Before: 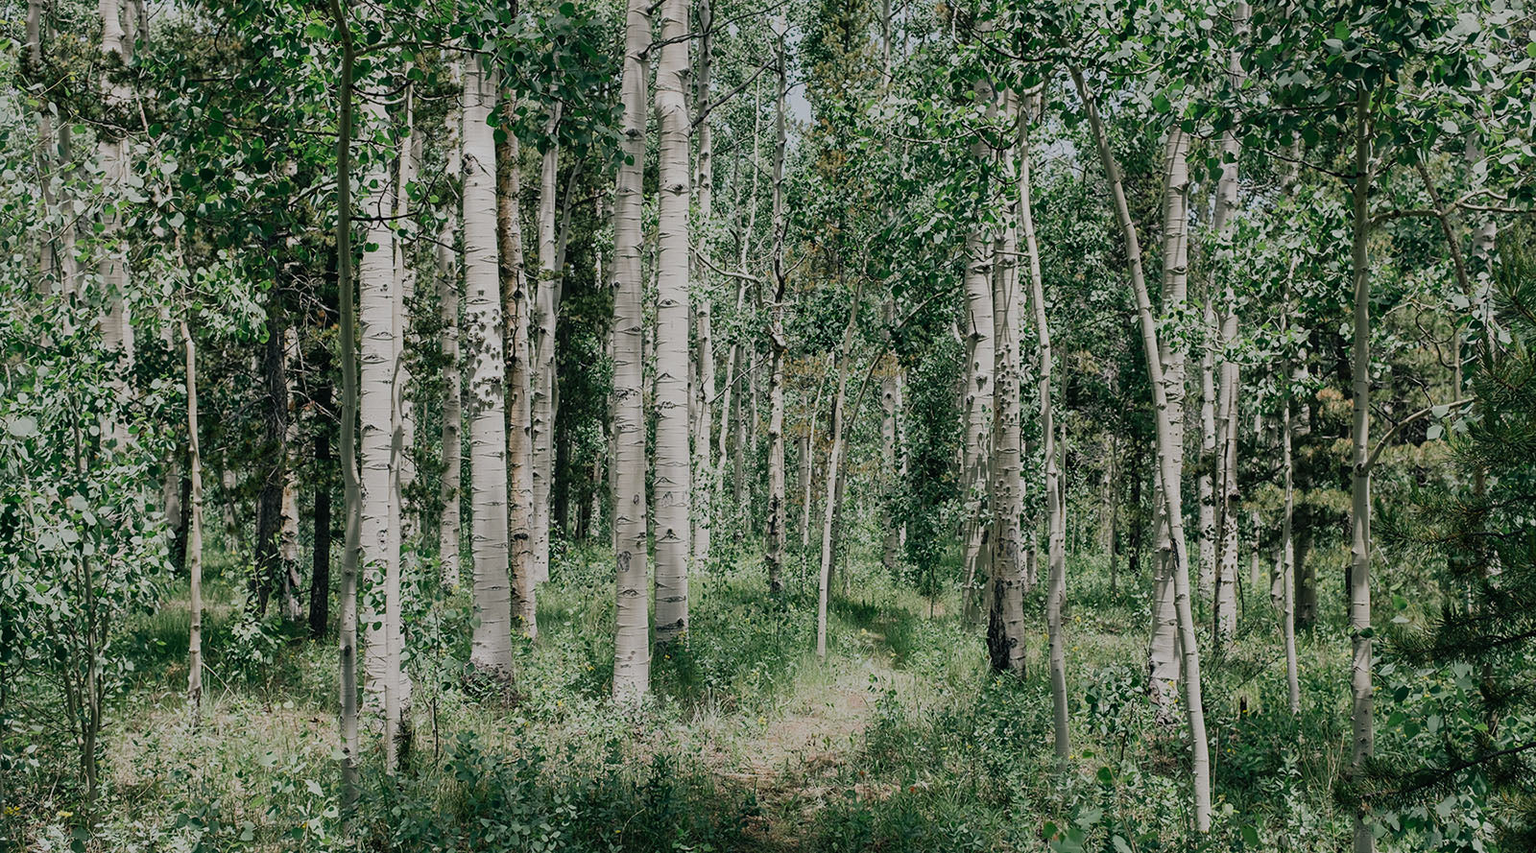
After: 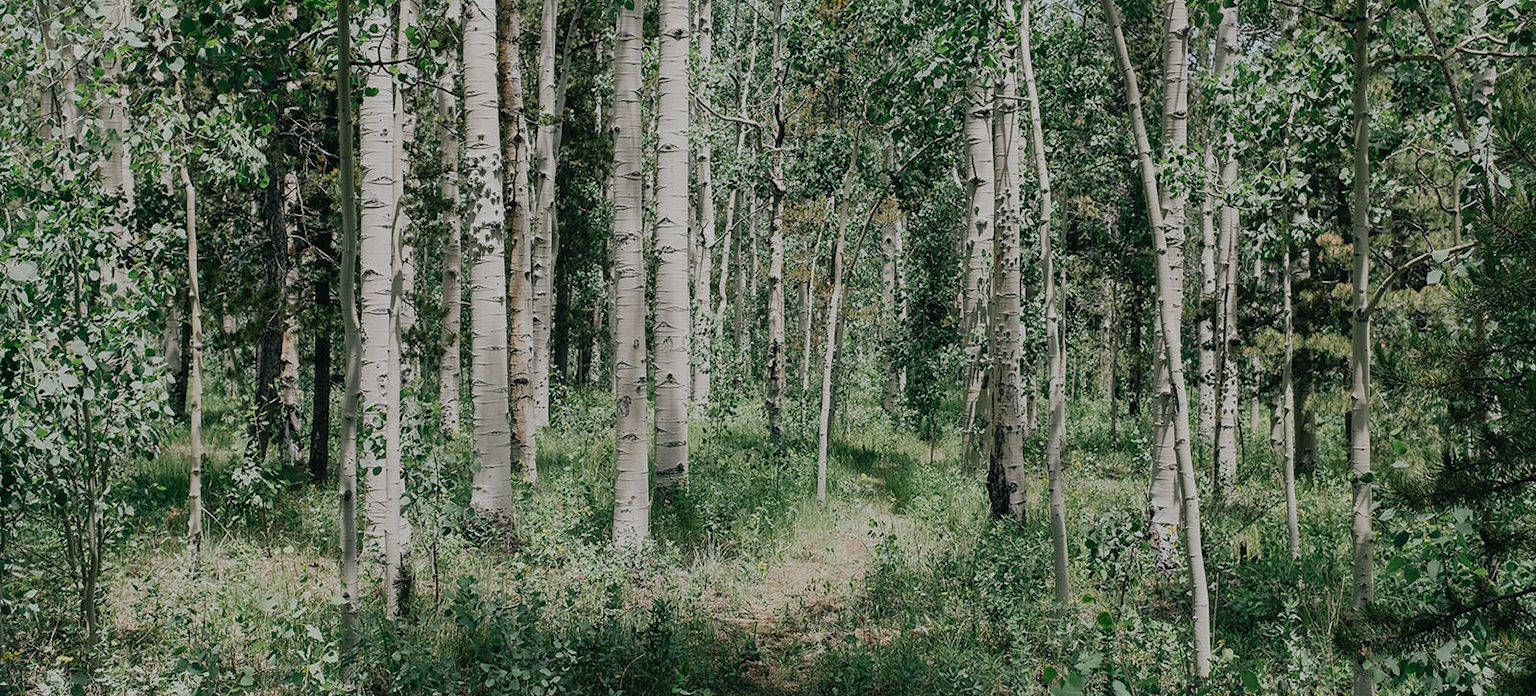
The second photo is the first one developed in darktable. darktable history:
crop and rotate: top 18.241%
